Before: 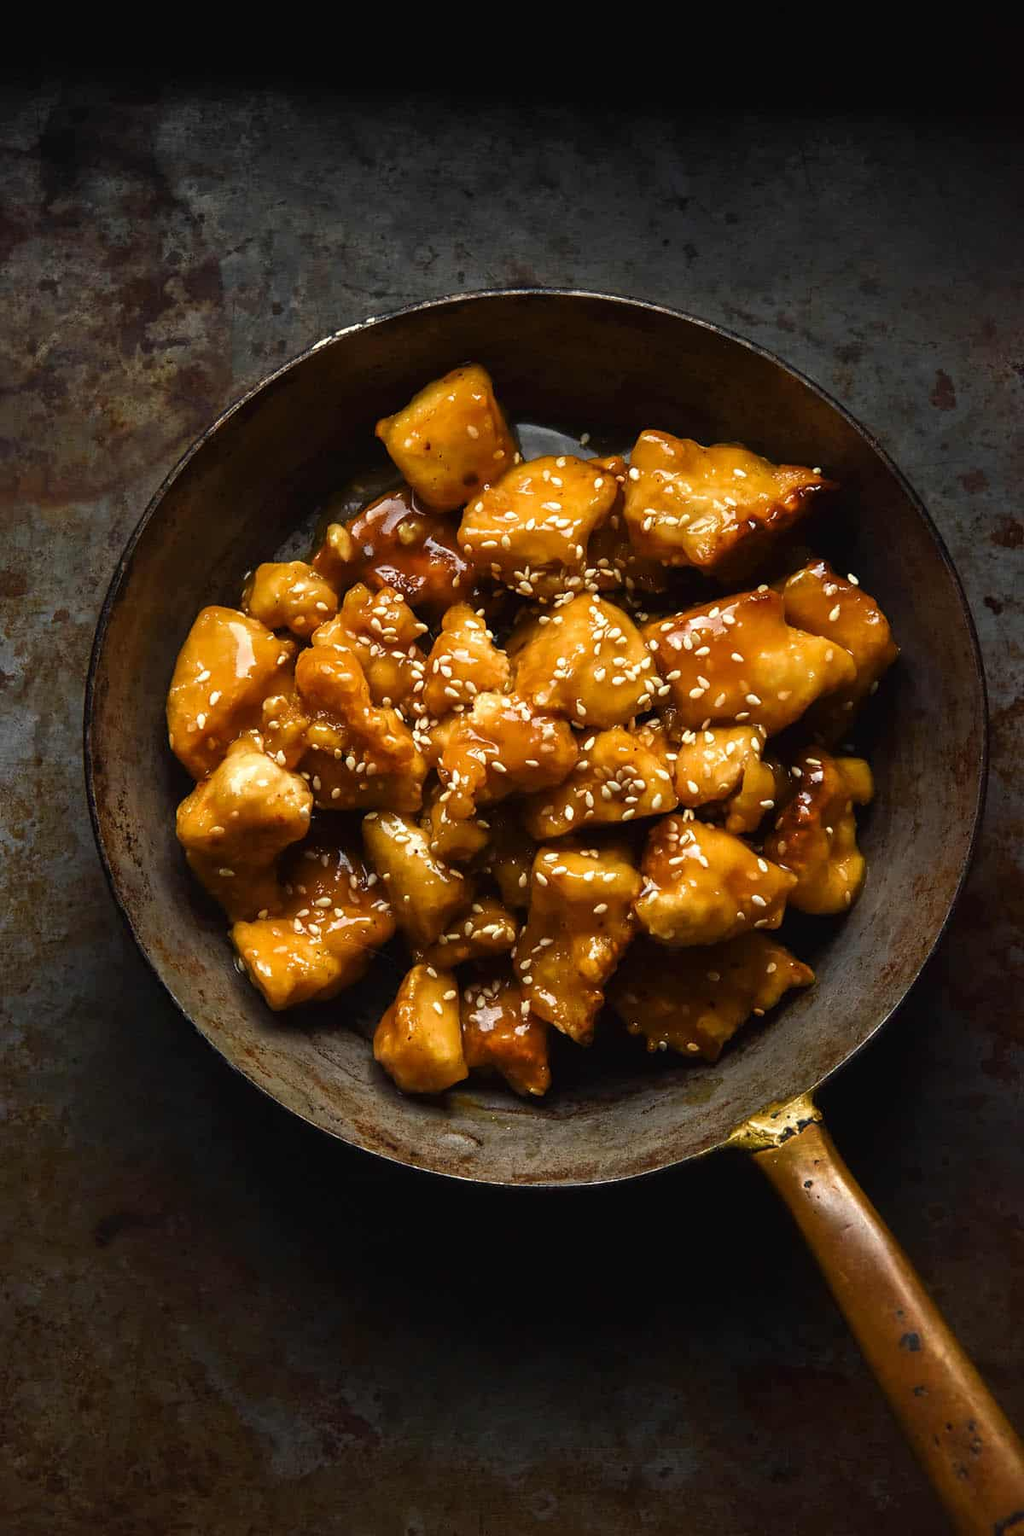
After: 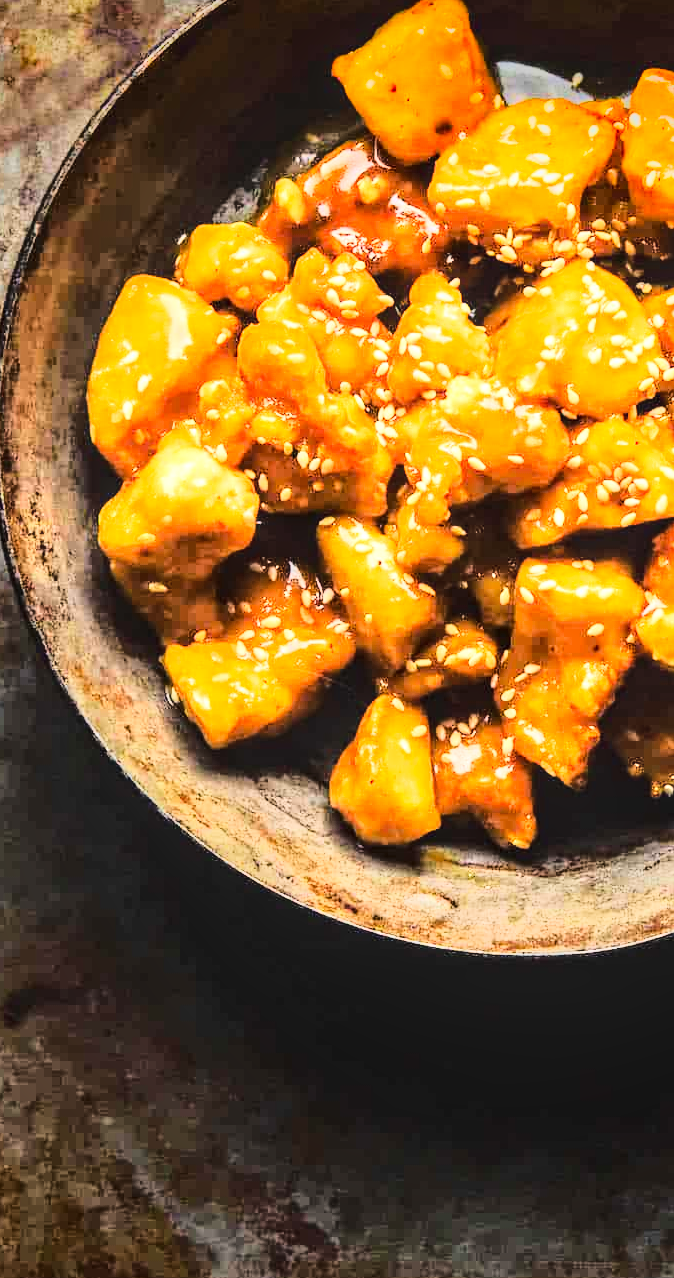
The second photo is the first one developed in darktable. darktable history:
tone equalizer: -7 EV 0.144 EV, -6 EV 0.632 EV, -5 EV 1.13 EV, -4 EV 1.34 EV, -3 EV 1.17 EV, -2 EV 0.6 EV, -1 EV 0.167 EV, edges refinement/feathering 500, mask exposure compensation -1.57 EV, preserve details no
exposure: black level correction 0, exposure 0.699 EV, compensate highlight preservation false
crop: left 9.068%, top 24.168%, right 34.74%, bottom 4.778%
local contrast: on, module defaults
base curve: curves: ch0 [(0, 0) (0.032, 0.037) (0.105, 0.228) (0.435, 0.76) (0.856, 0.983) (1, 1)]
shadows and highlights: shadows 24.79, highlights -25.75, shadows color adjustment 97.67%
vignetting: fall-off start 73.79%, saturation 0.366
